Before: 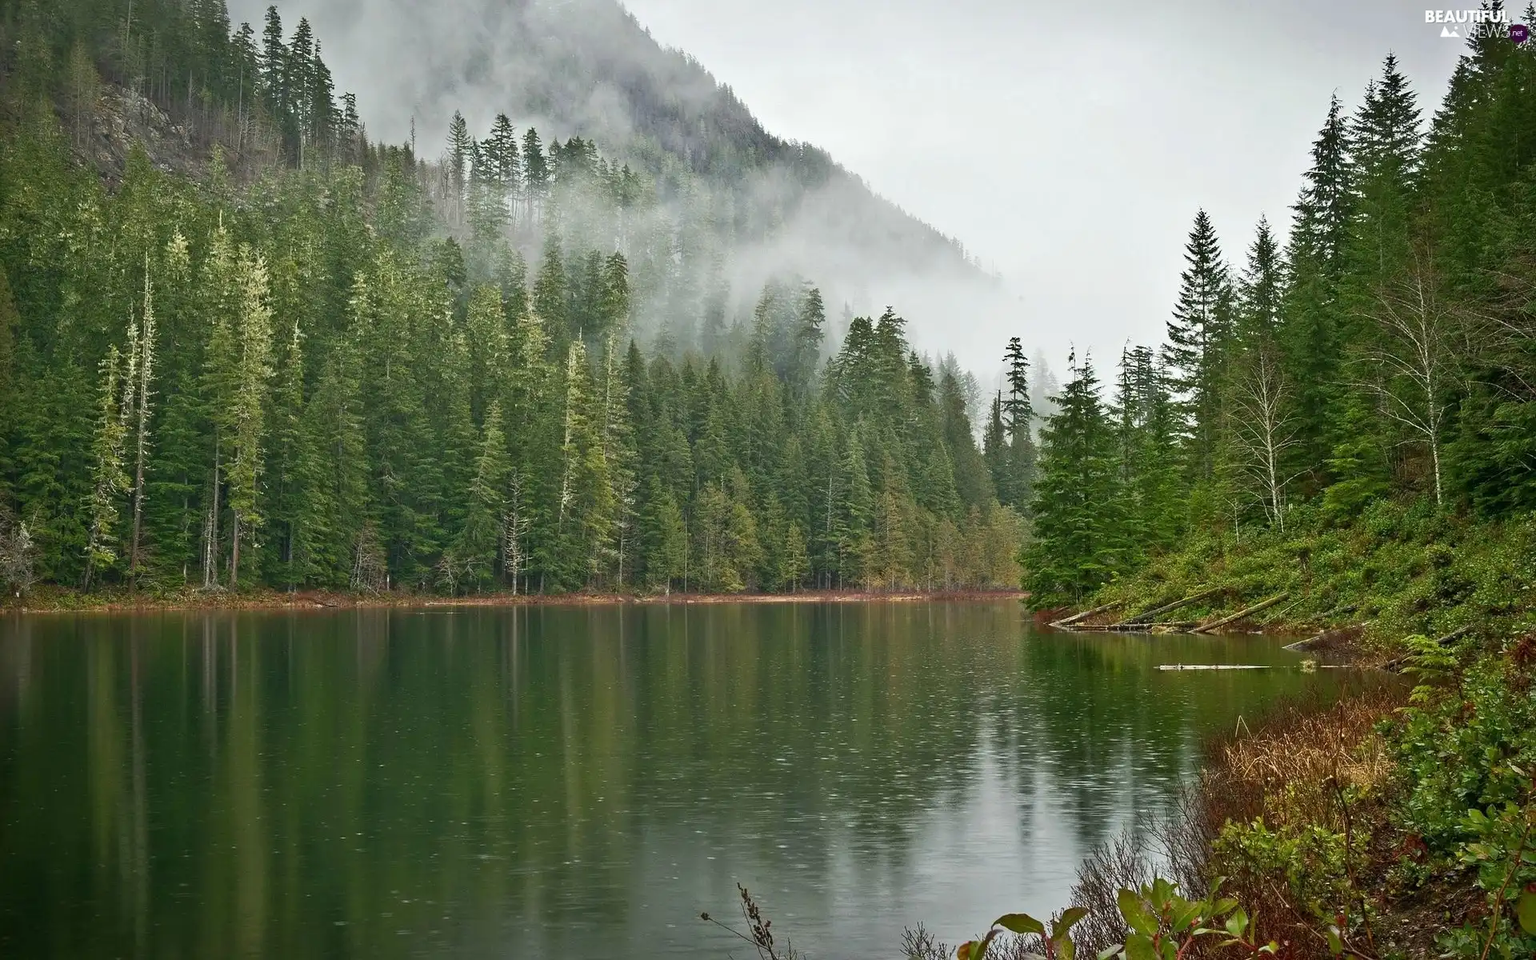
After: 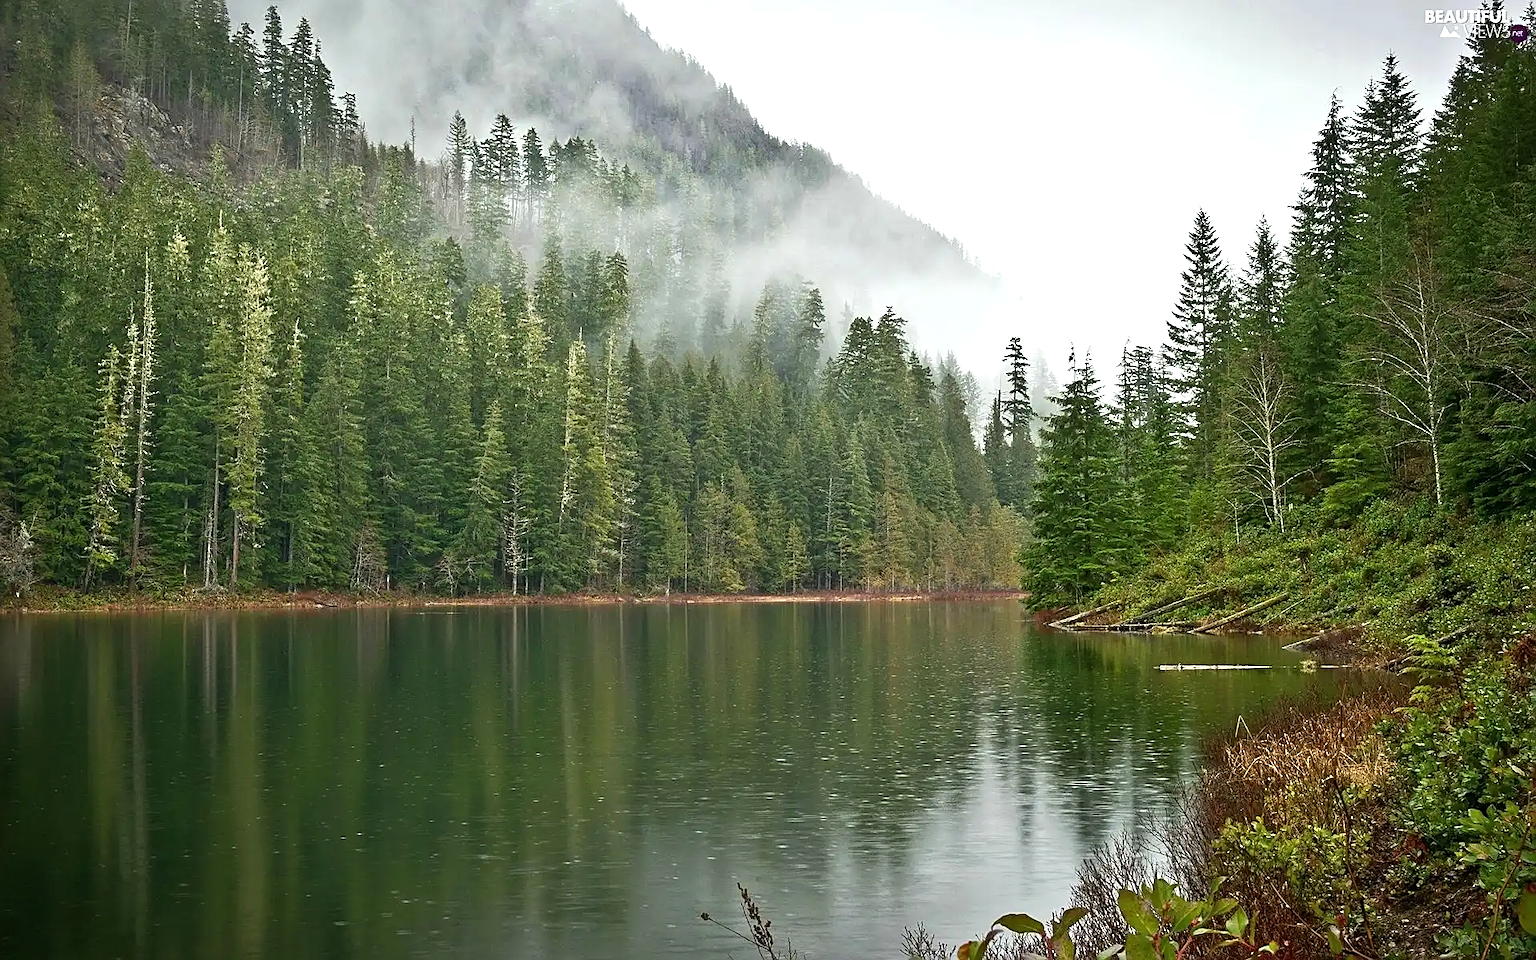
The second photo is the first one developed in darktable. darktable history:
exposure: exposure 0.014 EV, compensate exposure bias true, compensate highlight preservation false
sharpen: on, module defaults
tone equalizer: -8 EV -0.433 EV, -7 EV -0.426 EV, -6 EV -0.328 EV, -5 EV -0.218 EV, -3 EV 0.219 EV, -2 EV 0.35 EV, -1 EV 0.389 EV, +0 EV 0.397 EV
